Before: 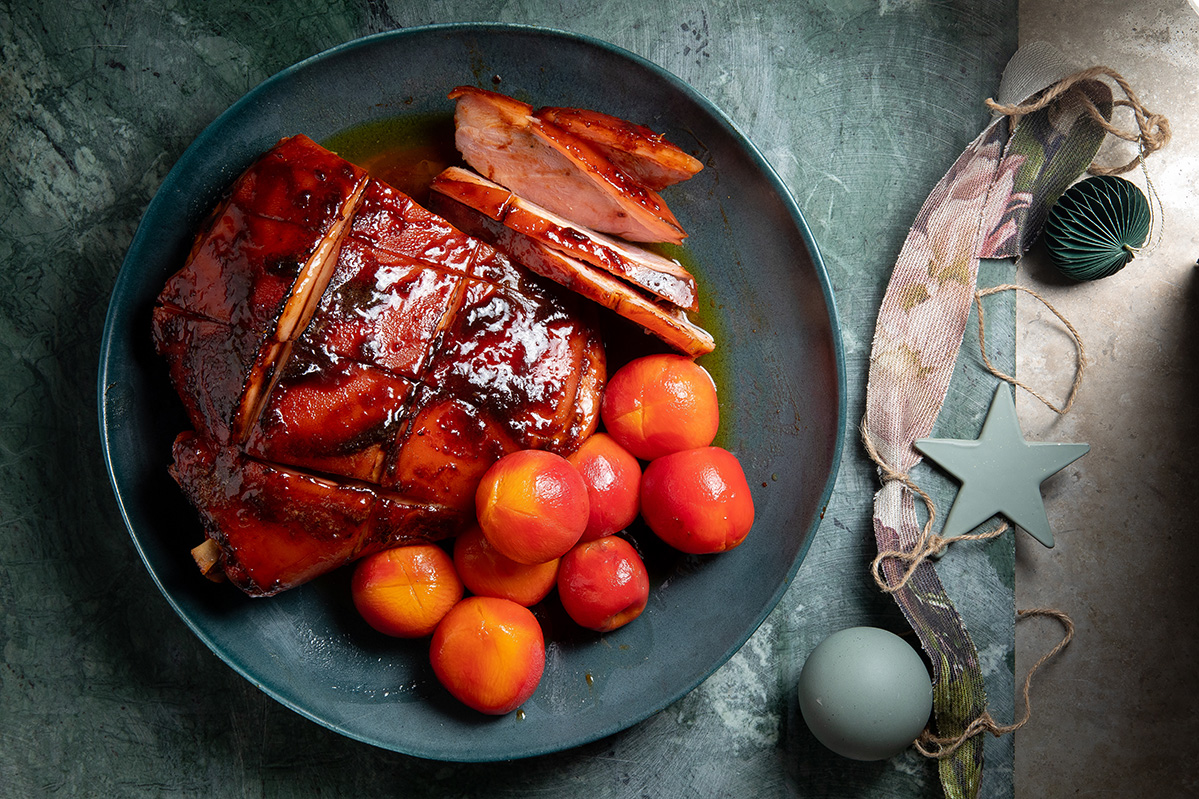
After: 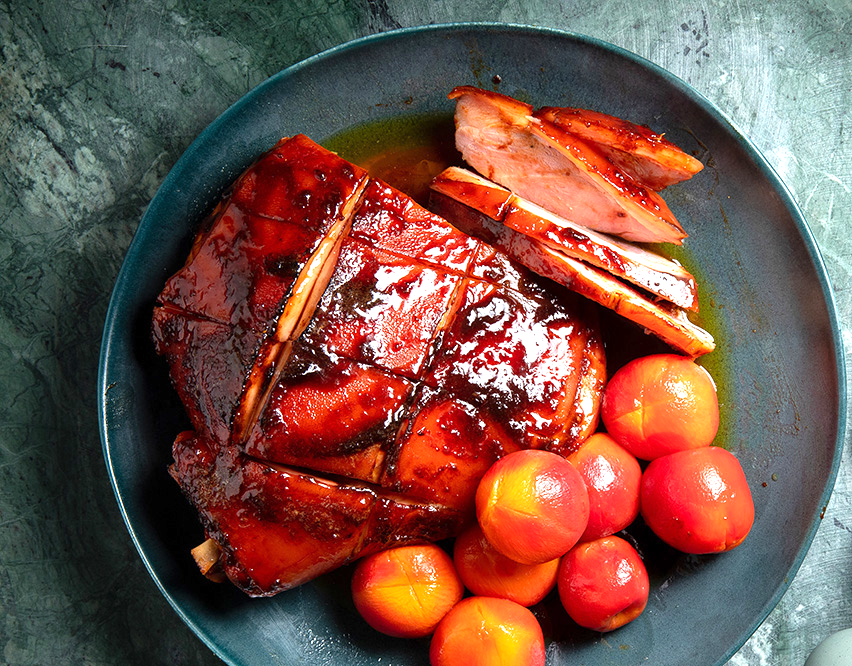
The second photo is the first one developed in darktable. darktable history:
exposure: exposure 0.999 EV, compensate highlight preservation false
crop: right 28.885%, bottom 16.626%
